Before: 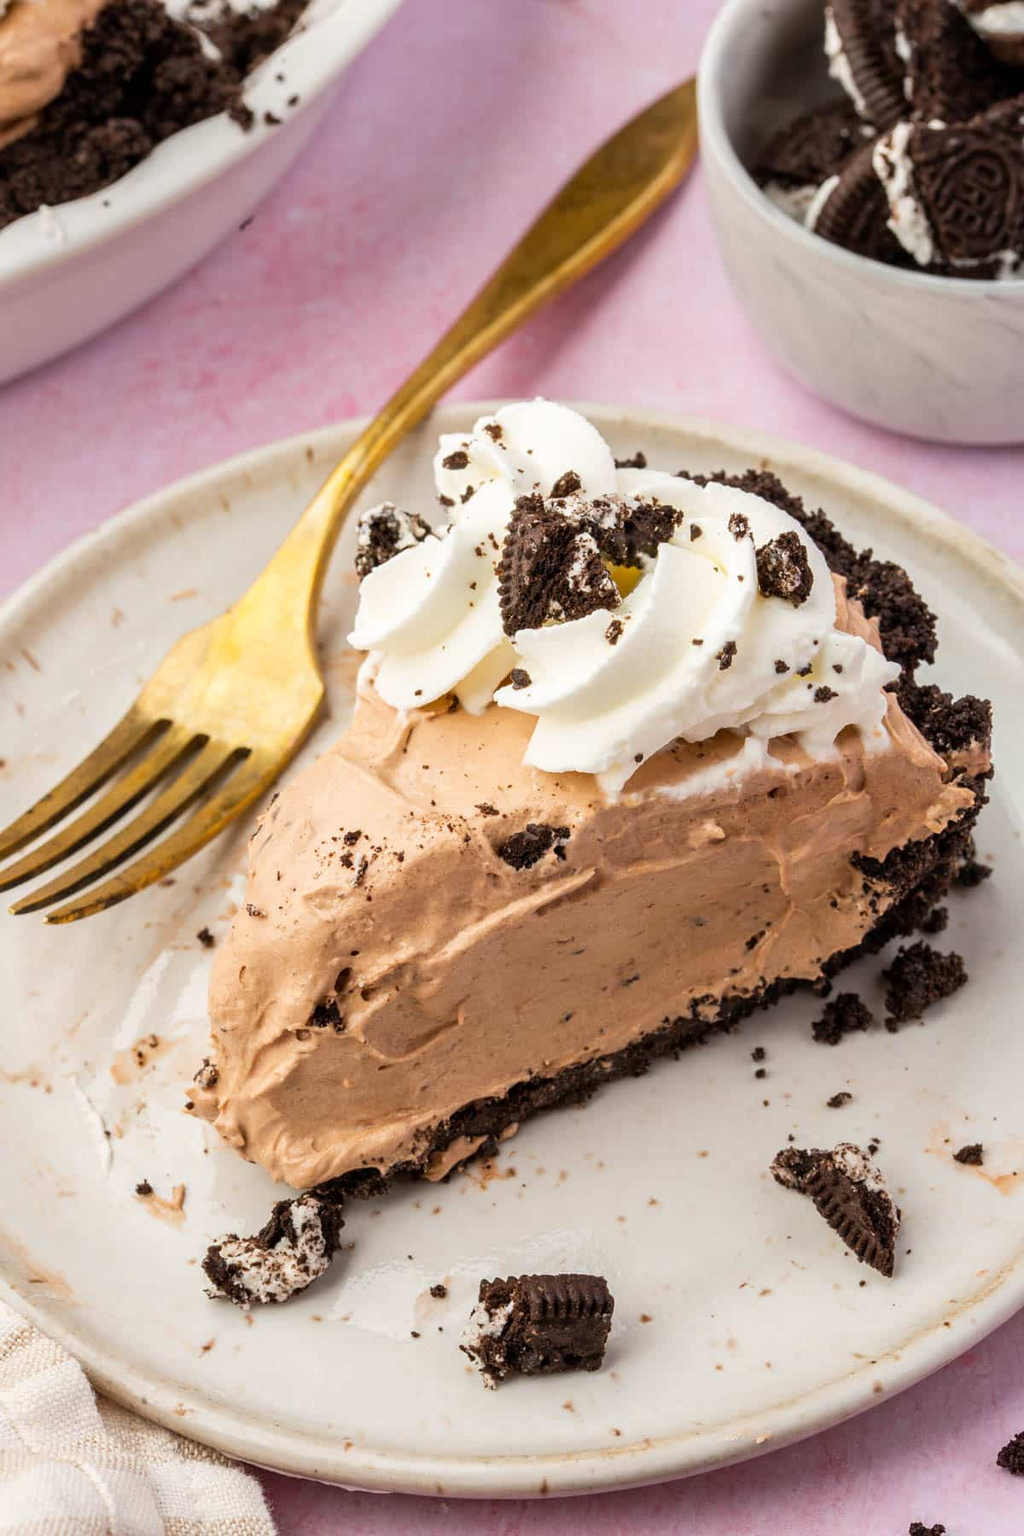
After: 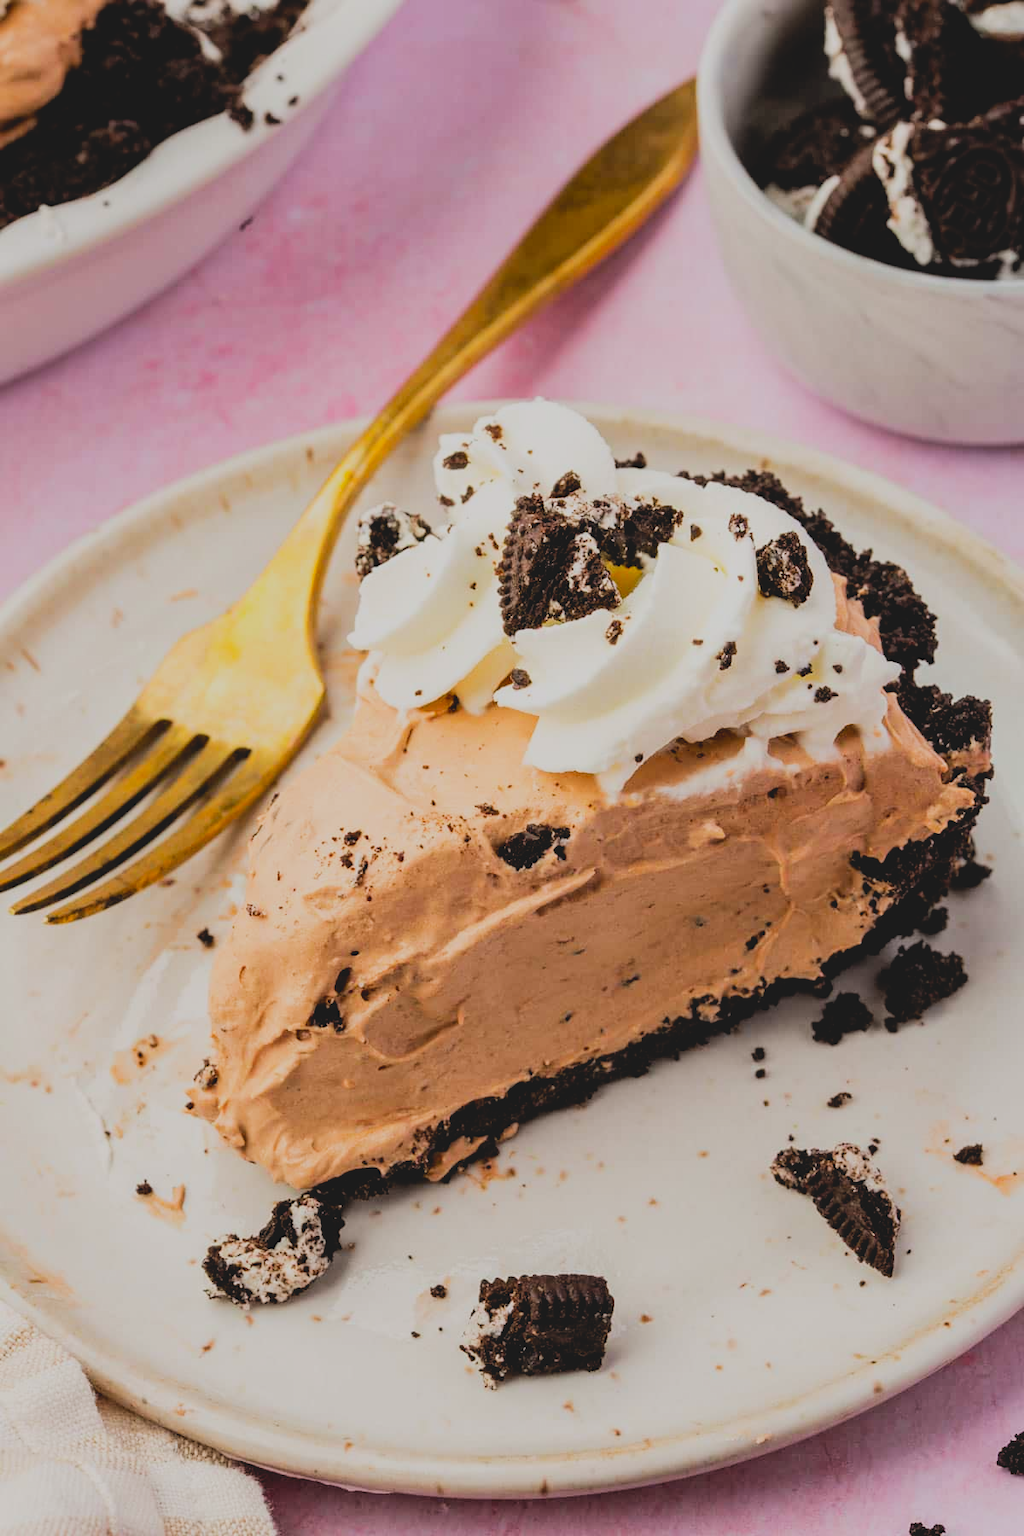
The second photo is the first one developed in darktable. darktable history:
filmic rgb: black relative exposure -5 EV, hardness 2.88, contrast 1.3, highlights saturation mix -30%
contrast brightness saturation: contrast -0.19, saturation 0.19
